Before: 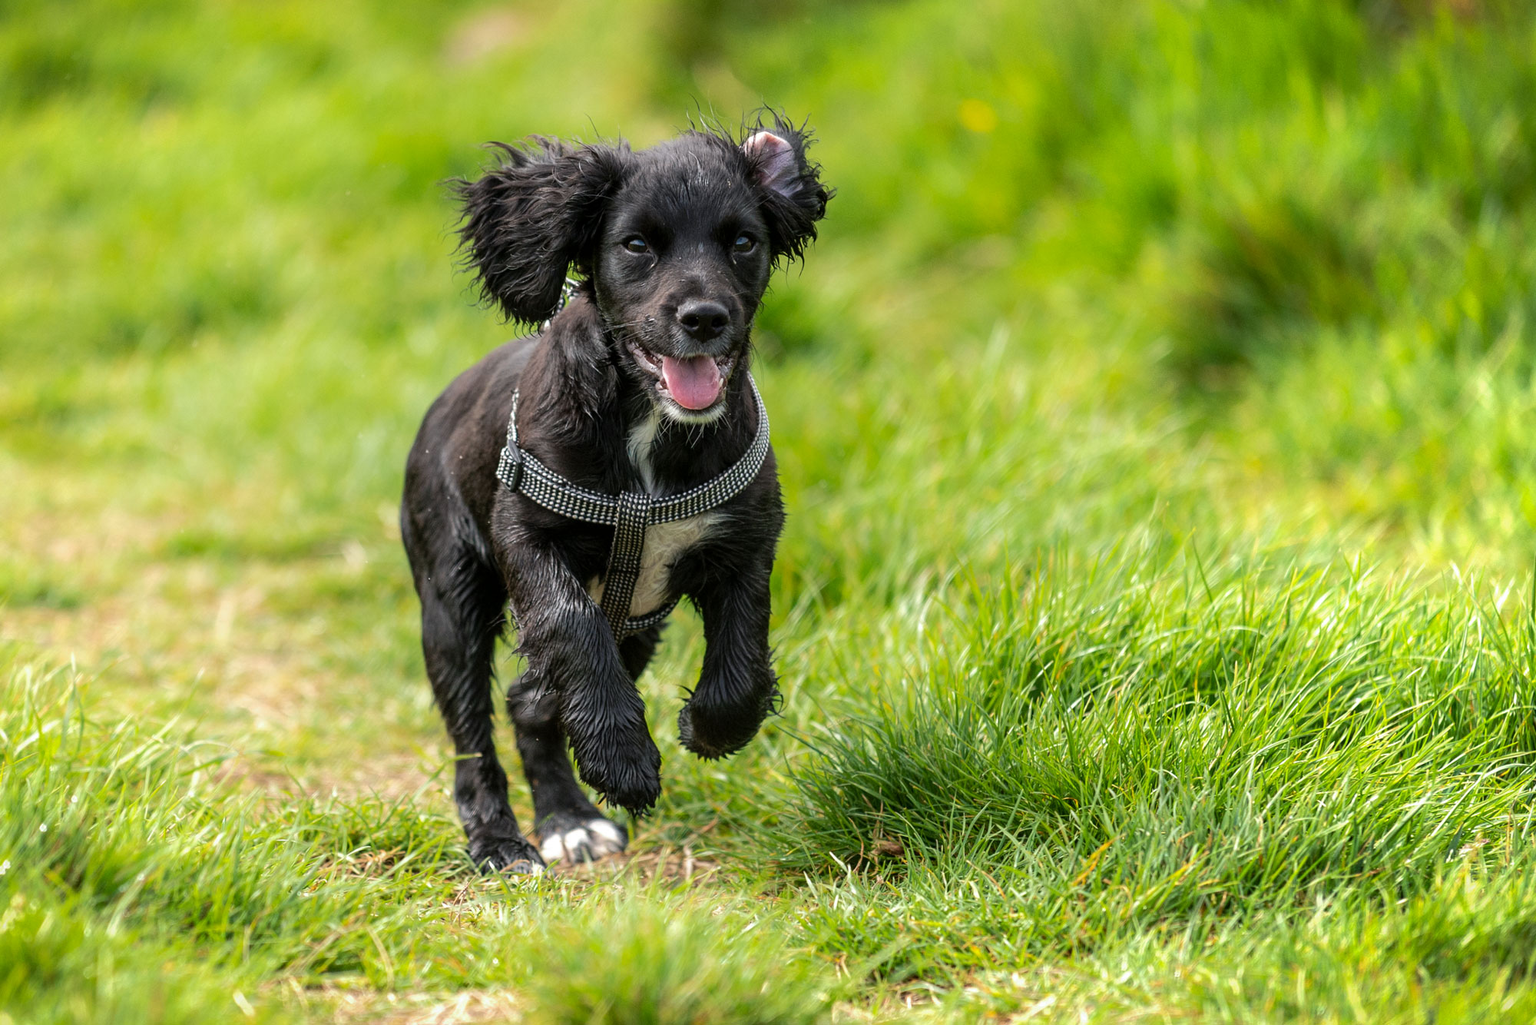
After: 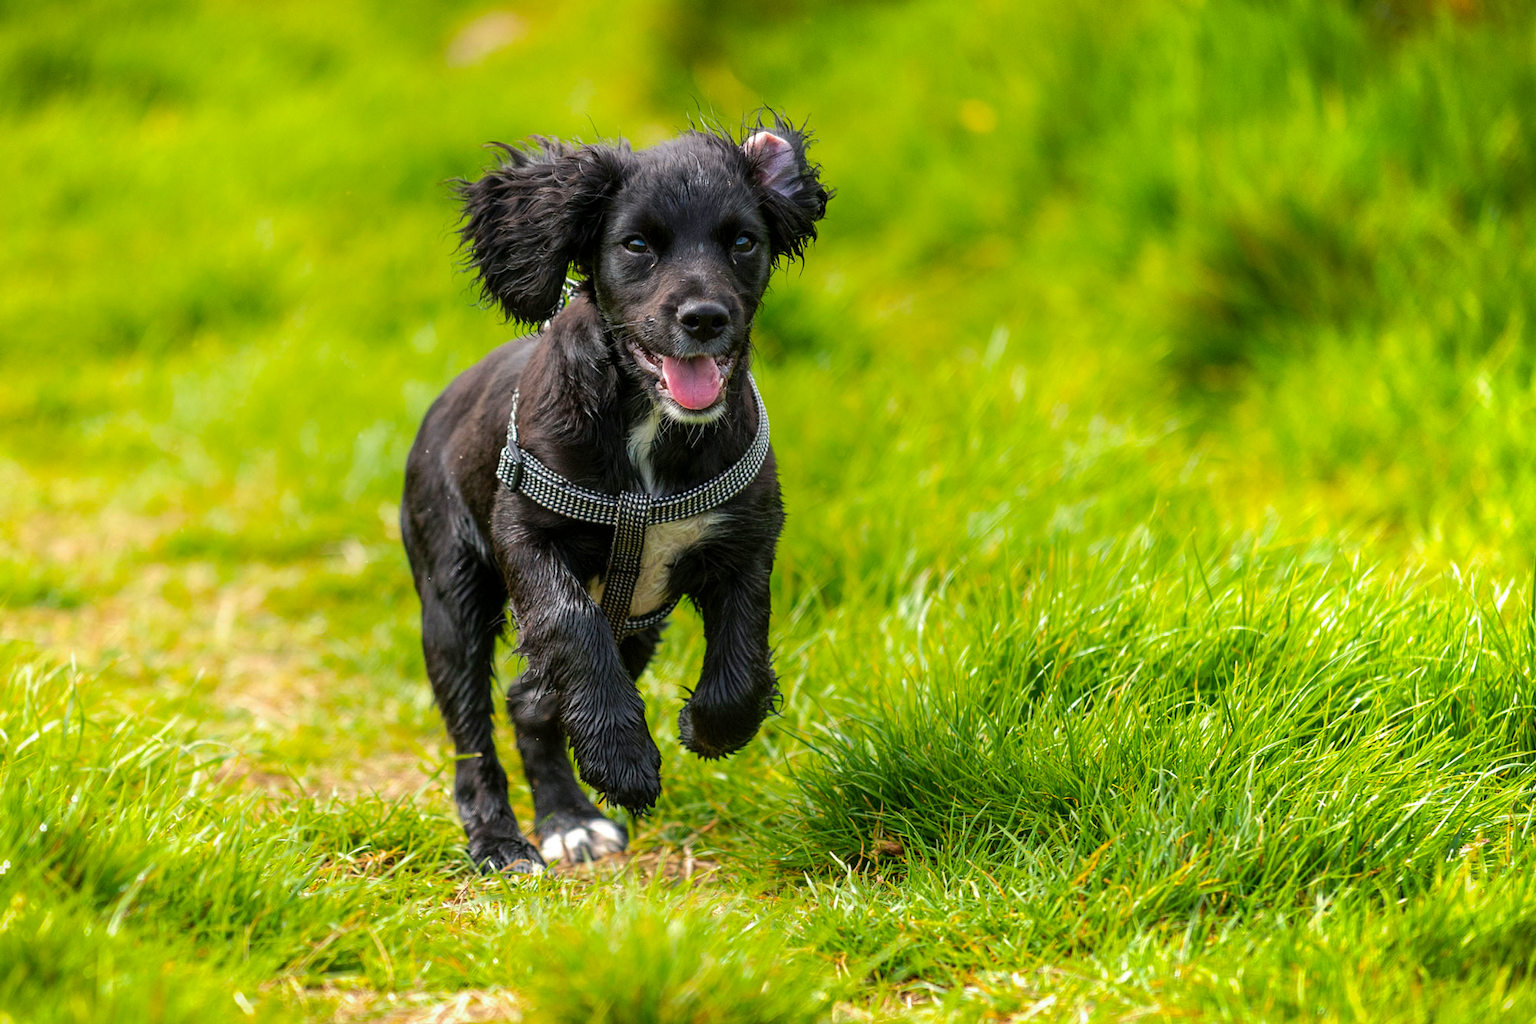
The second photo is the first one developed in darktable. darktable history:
color balance rgb: perceptual saturation grading › global saturation 29.778%, global vibrance 20%
